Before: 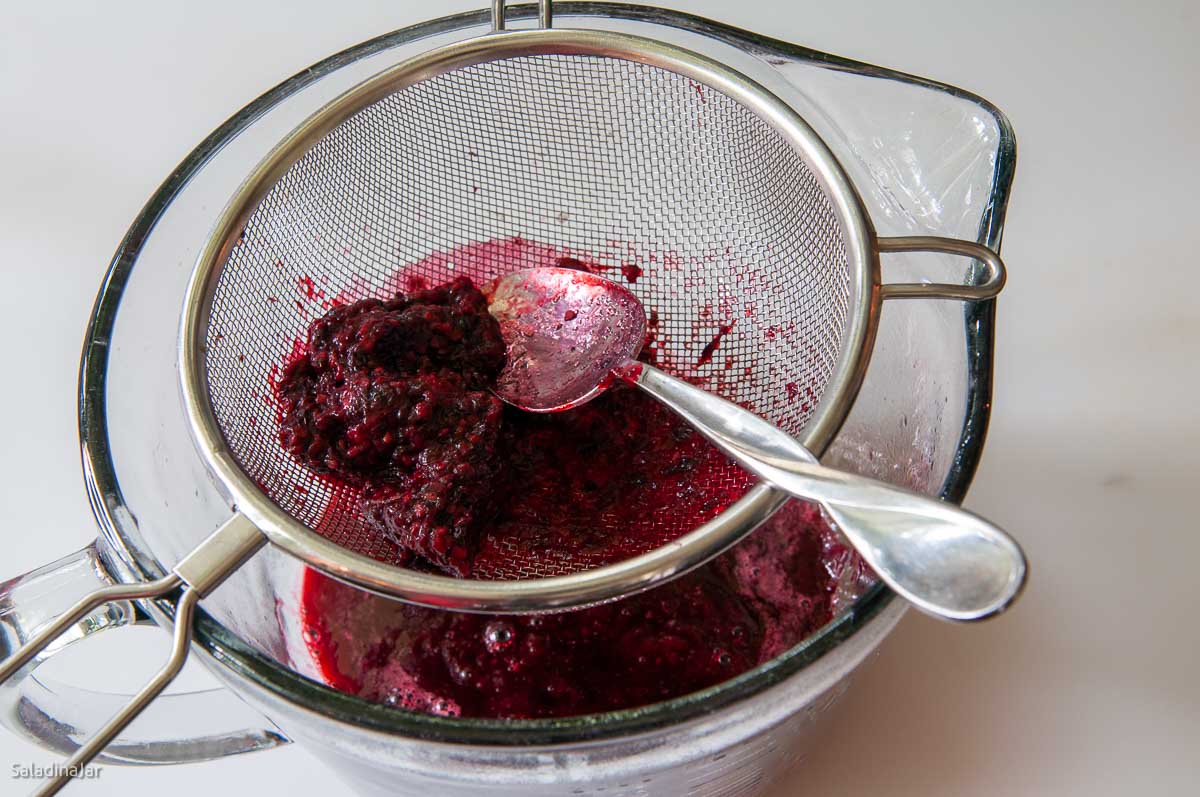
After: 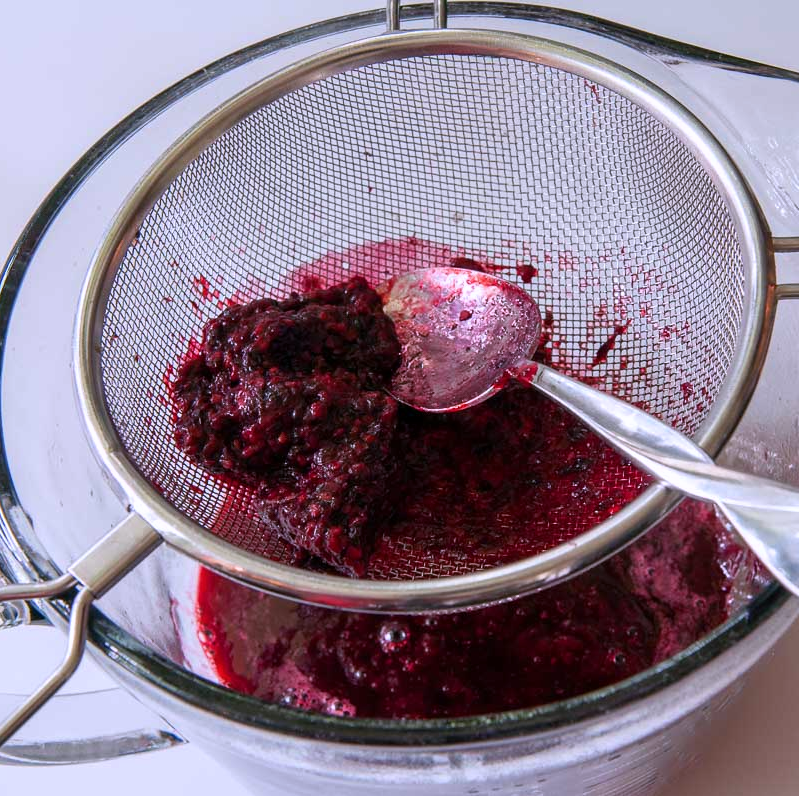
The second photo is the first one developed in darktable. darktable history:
color calibration: illuminant custom, x 0.363, y 0.385, temperature 4528.03 K
crop and rotate: left 8.786%, right 24.548%
